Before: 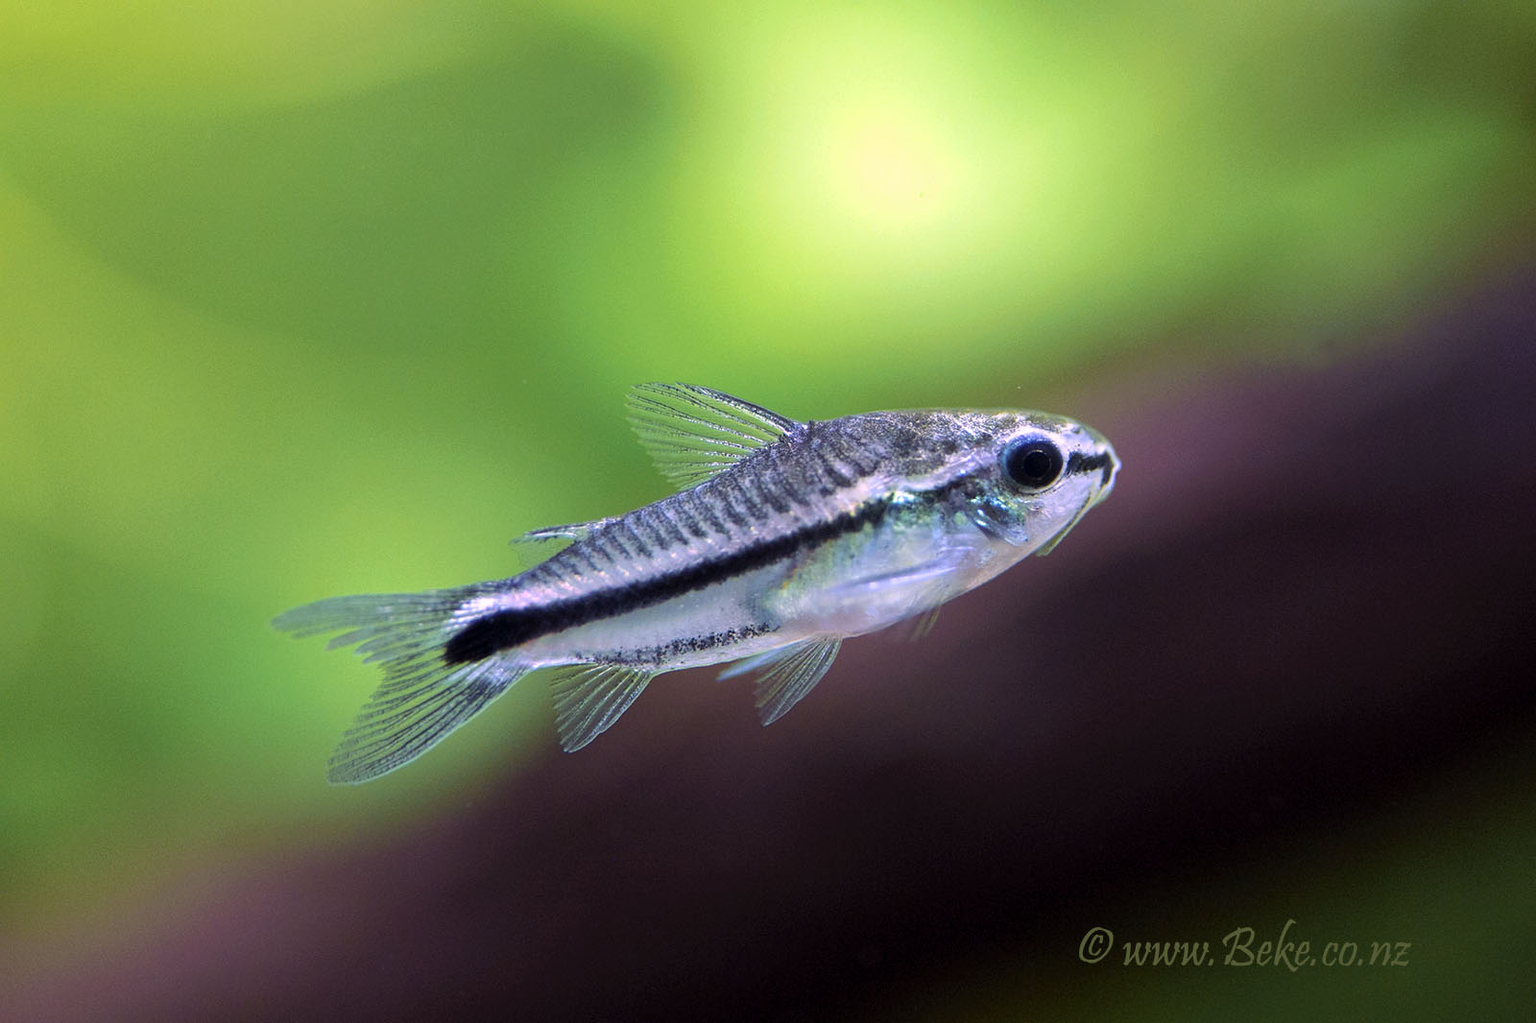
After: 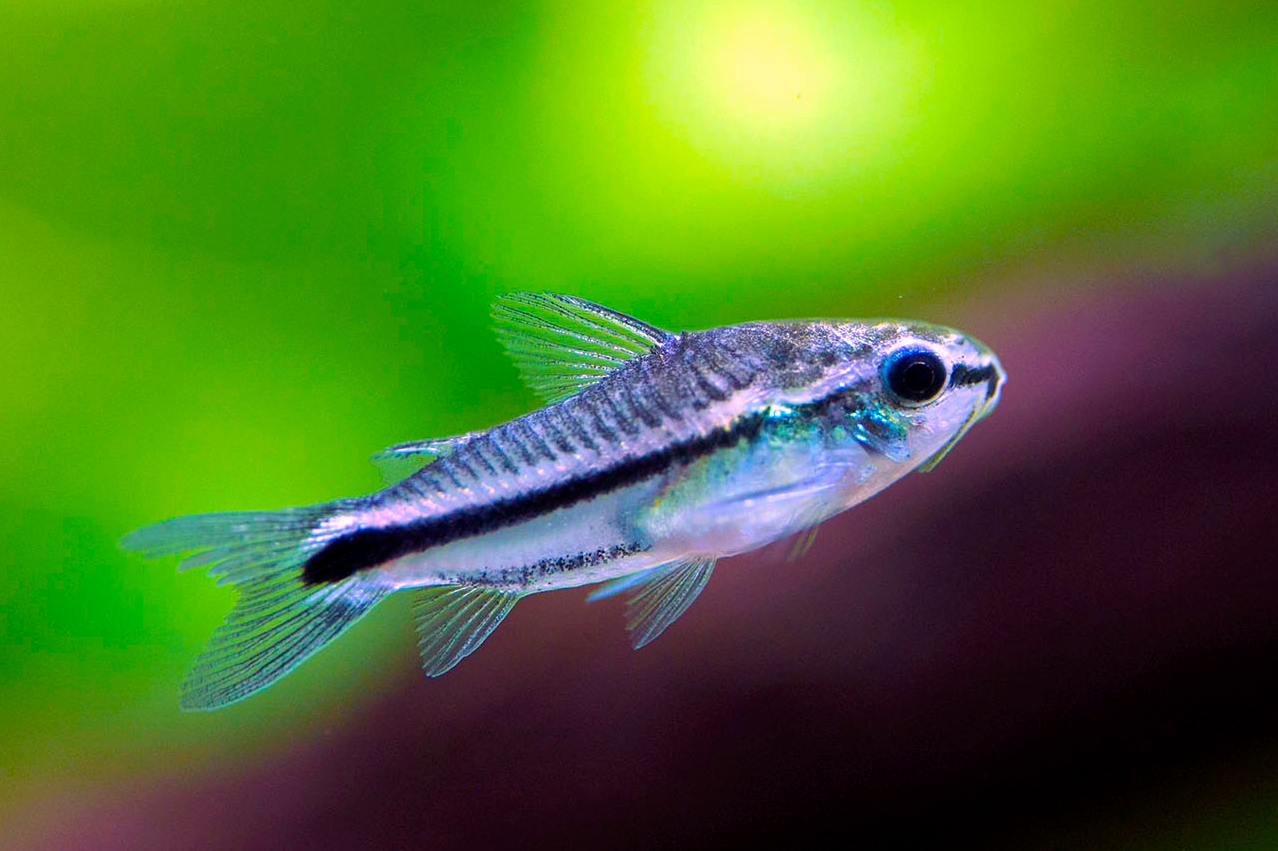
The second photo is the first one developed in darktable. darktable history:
crop and rotate: left 10.071%, top 10.071%, right 10.02%, bottom 10.02%
color balance rgb: linear chroma grading › global chroma 15%, perceptual saturation grading › global saturation 30%
white balance: red 1.004, blue 1.024
